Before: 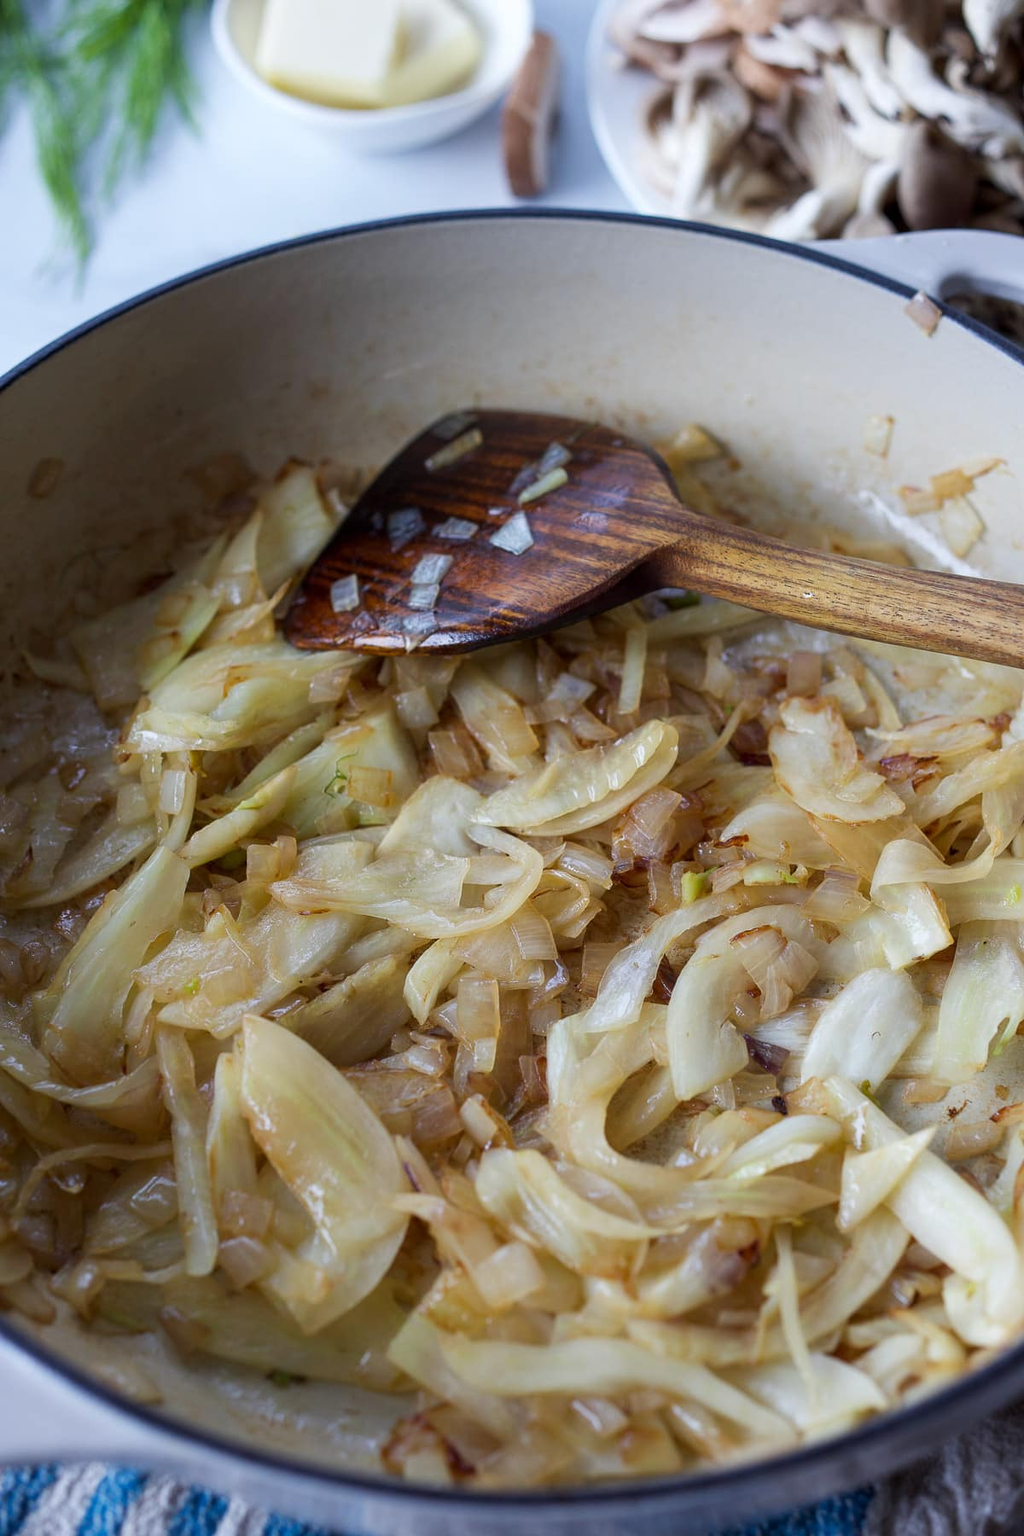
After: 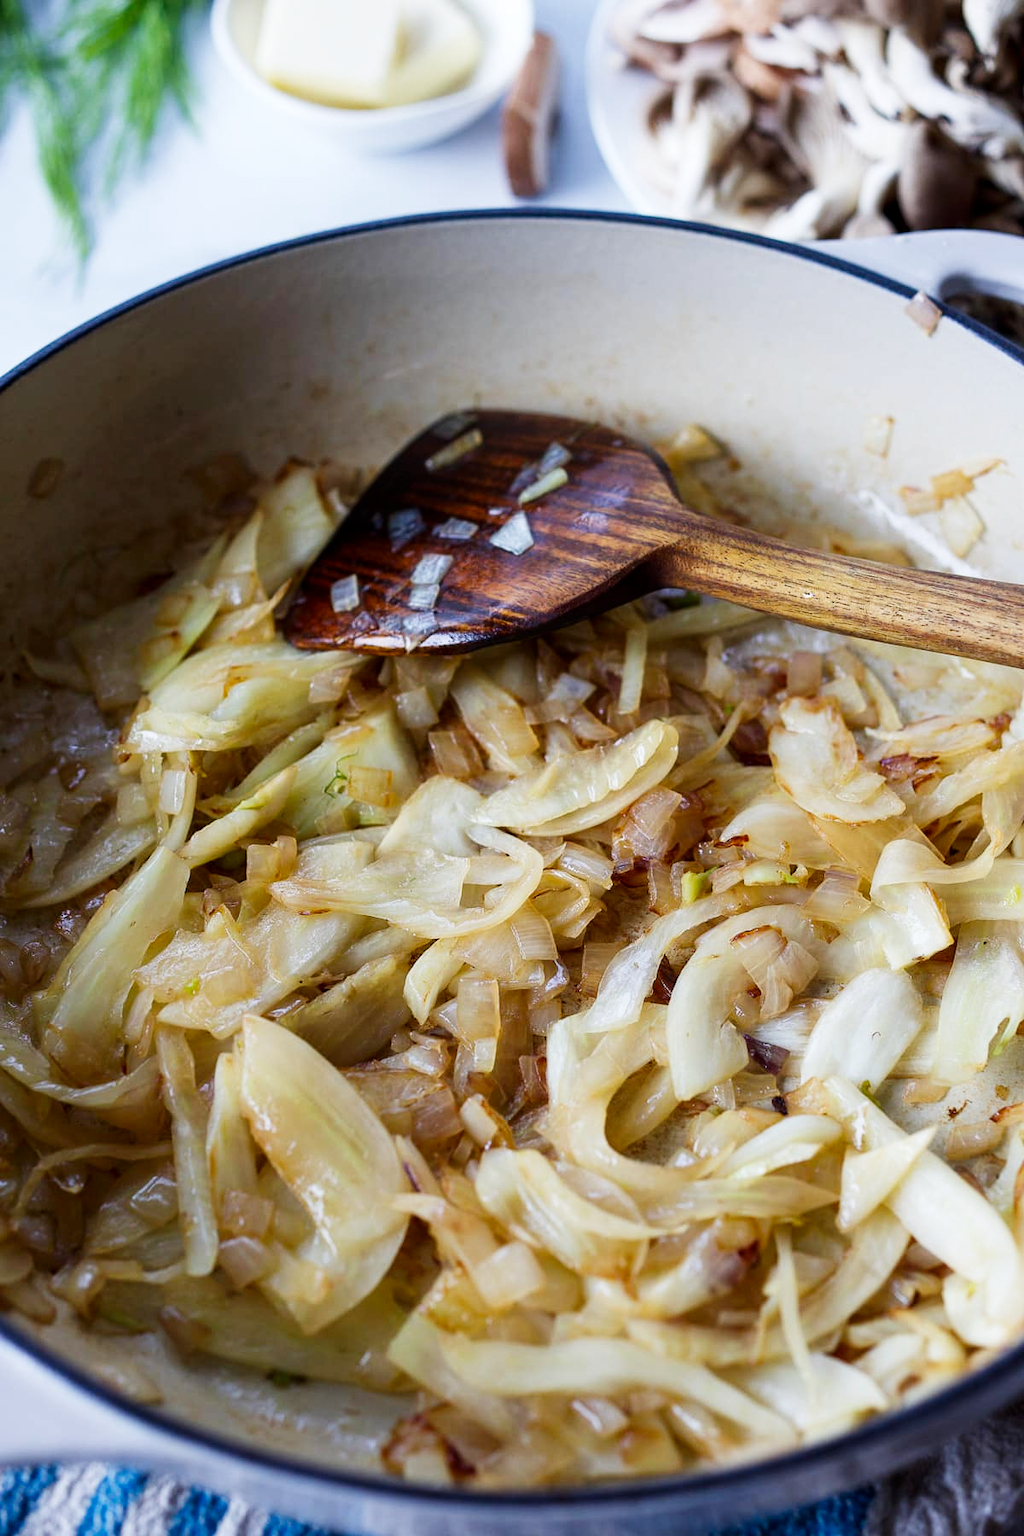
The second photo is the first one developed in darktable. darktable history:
contrast brightness saturation: contrast 0.03, brightness -0.04
tone curve: curves: ch0 [(0, 0) (0.004, 0.001) (0.02, 0.008) (0.218, 0.218) (0.664, 0.774) (0.832, 0.914) (1, 1)], preserve colors none
